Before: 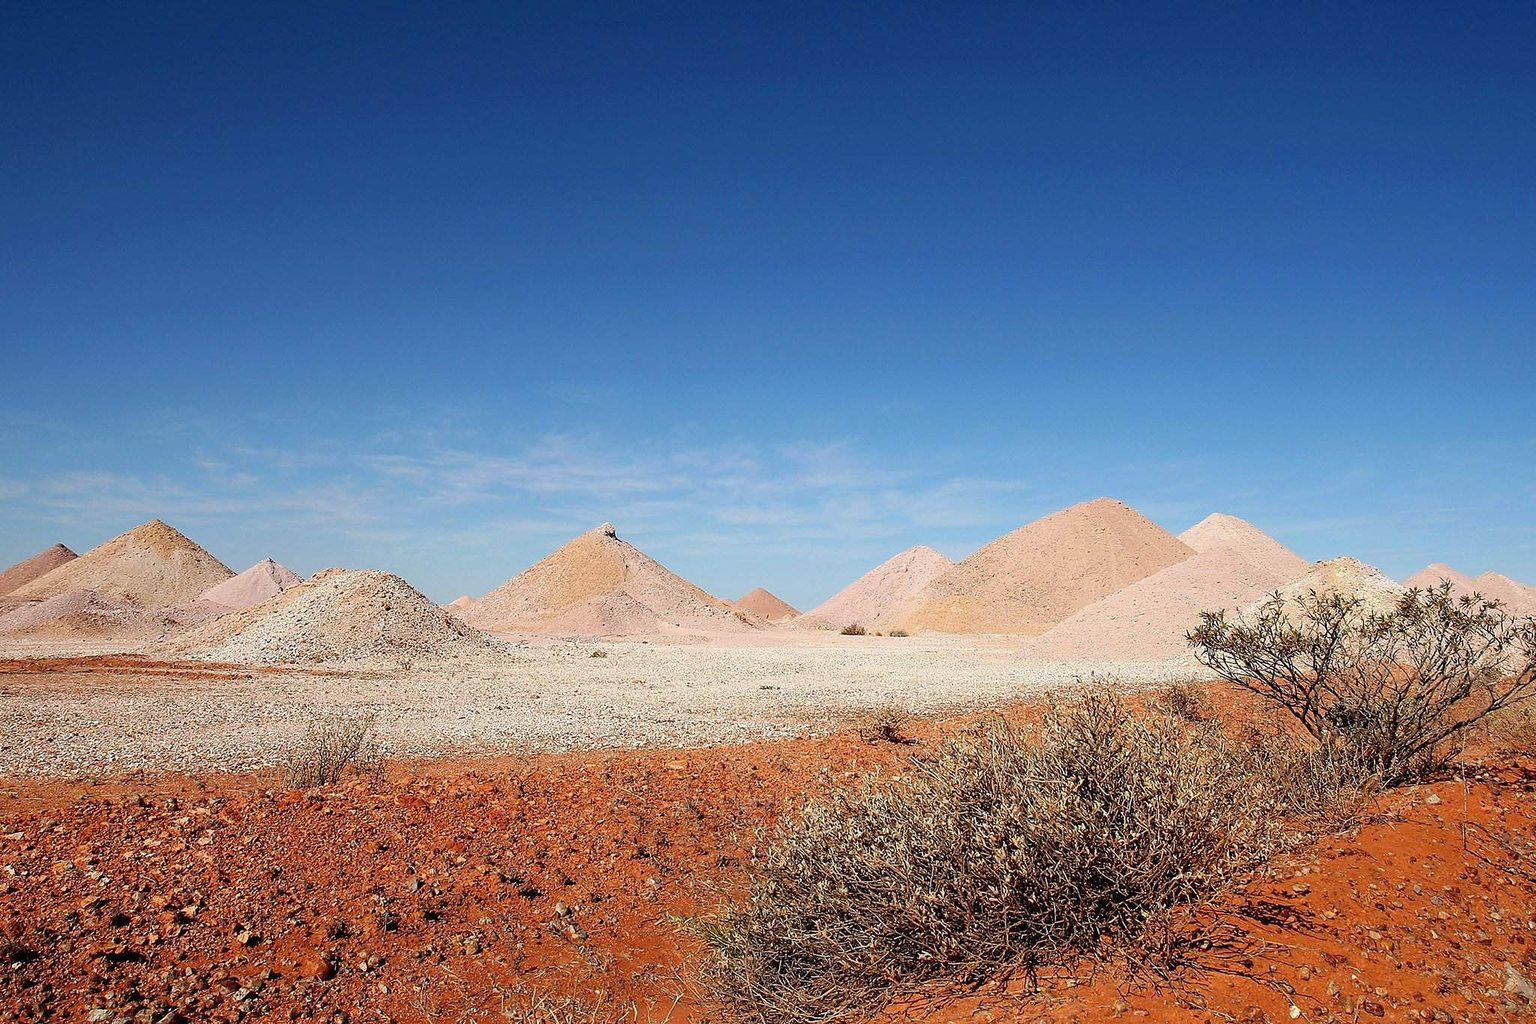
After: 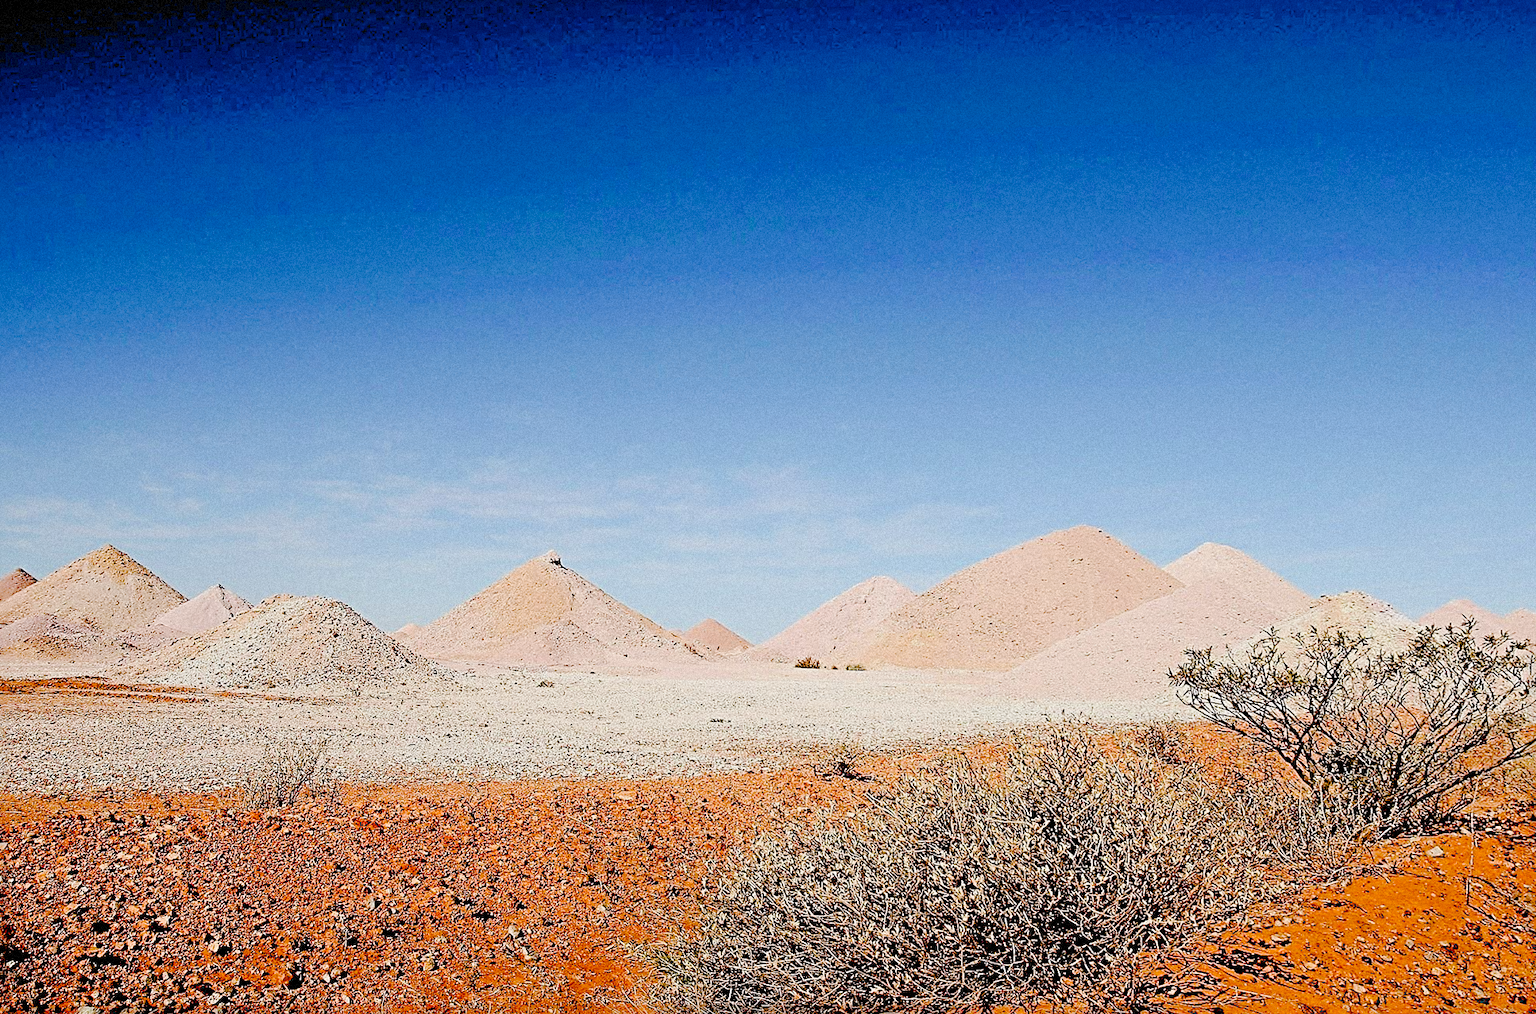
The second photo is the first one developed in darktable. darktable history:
grain: mid-tones bias 0%
tone curve: curves: ch0 [(0, 0) (0.003, 0.001) (0.011, 0.008) (0.025, 0.015) (0.044, 0.025) (0.069, 0.037) (0.1, 0.056) (0.136, 0.091) (0.177, 0.157) (0.224, 0.231) (0.277, 0.319) (0.335, 0.4) (0.399, 0.493) (0.468, 0.571) (0.543, 0.645) (0.623, 0.706) (0.709, 0.77) (0.801, 0.838) (0.898, 0.918) (1, 1)], preserve colors none
sharpen: radius 4.883
exposure: black level correction 0.04, exposure 0.5 EV, compensate highlight preservation false
white balance: red 1, blue 1
rotate and perspective: rotation 0.062°, lens shift (vertical) 0.115, lens shift (horizontal) -0.133, crop left 0.047, crop right 0.94, crop top 0.061, crop bottom 0.94
filmic rgb: black relative exposure -7.65 EV, white relative exposure 4.56 EV, hardness 3.61
vibrance: on, module defaults
